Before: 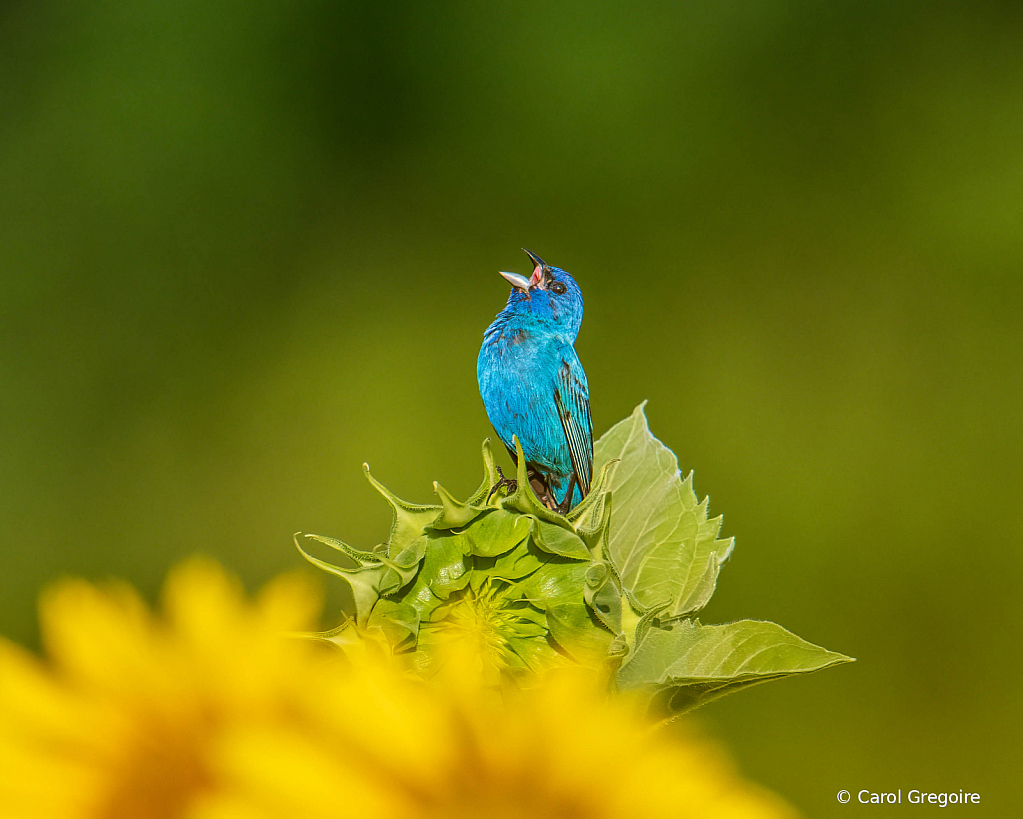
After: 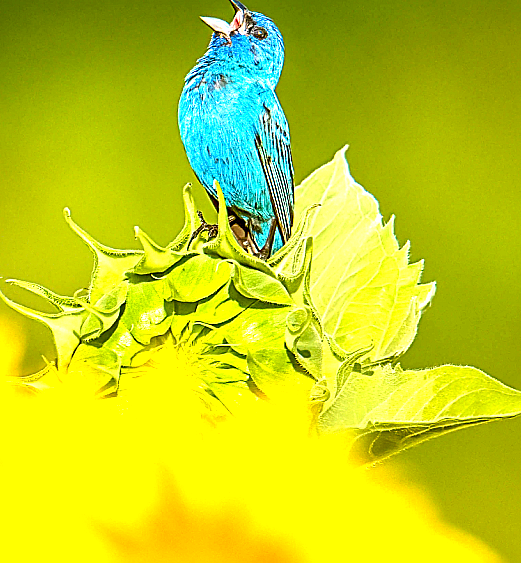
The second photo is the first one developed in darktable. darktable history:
white balance: red 0.988, blue 1.017
crop and rotate: left 29.237%, top 31.152%, right 19.807%
exposure: black level correction 0.009, exposure 1.425 EV, compensate highlight preservation false
sharpen: amount 0.75
color correction: highlights a* 0.207, highlights b* 2.7, shadows a* -0.874, shadows b* -4.78
